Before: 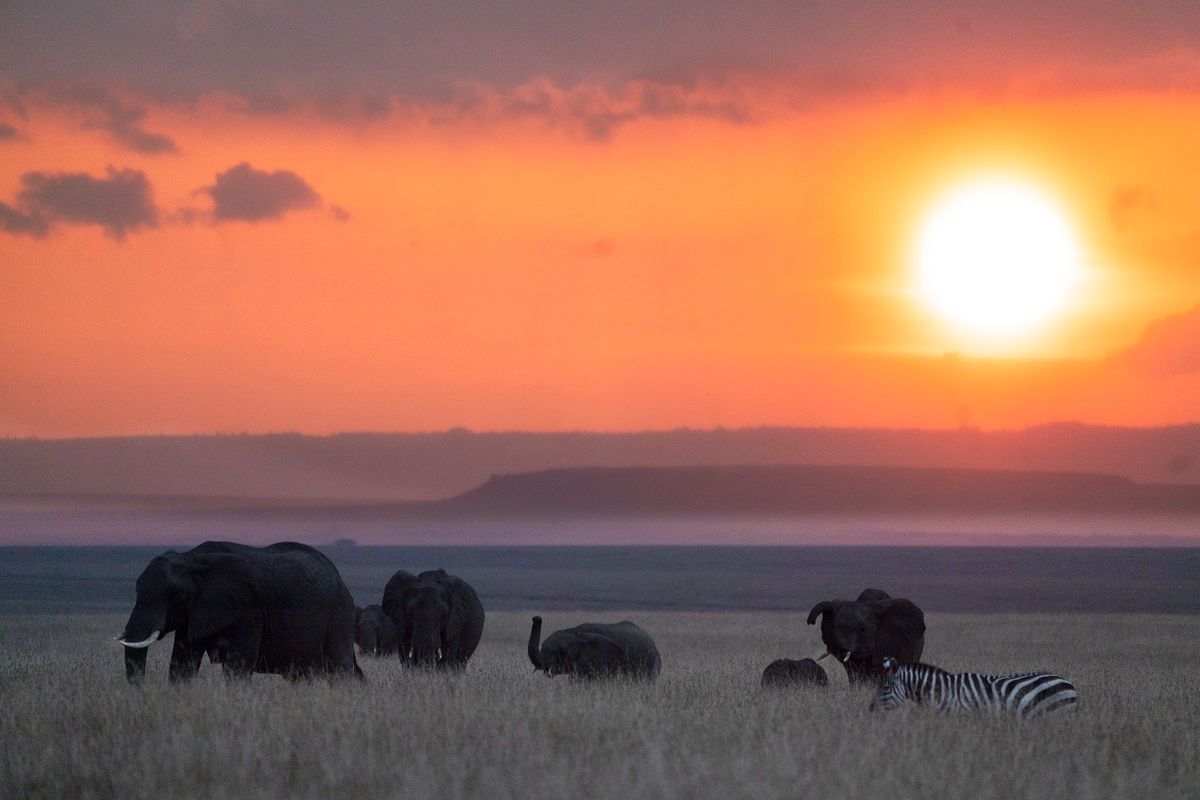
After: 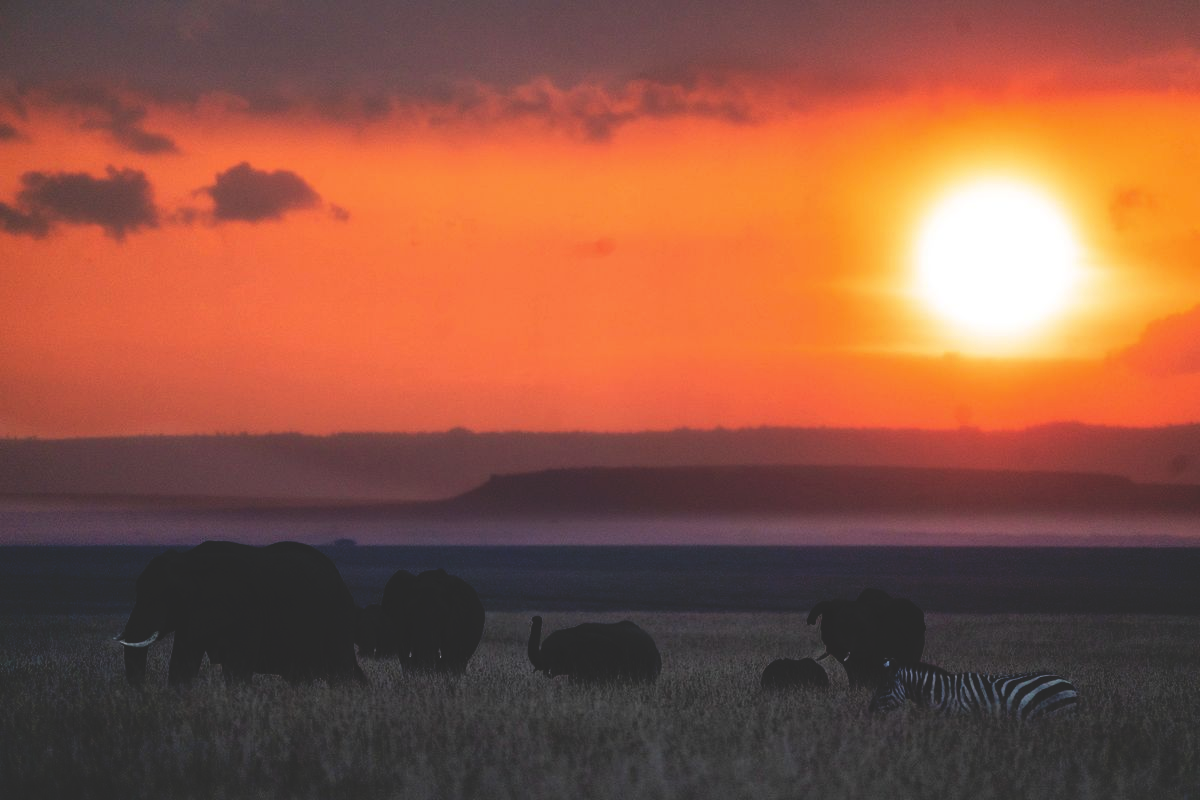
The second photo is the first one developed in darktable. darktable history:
base curve: curves: ch0 [(0, 0.02) (0.083, 0.036) (1, 1)], preserve colors none
contrast brightness saturation: saturation -0.067
